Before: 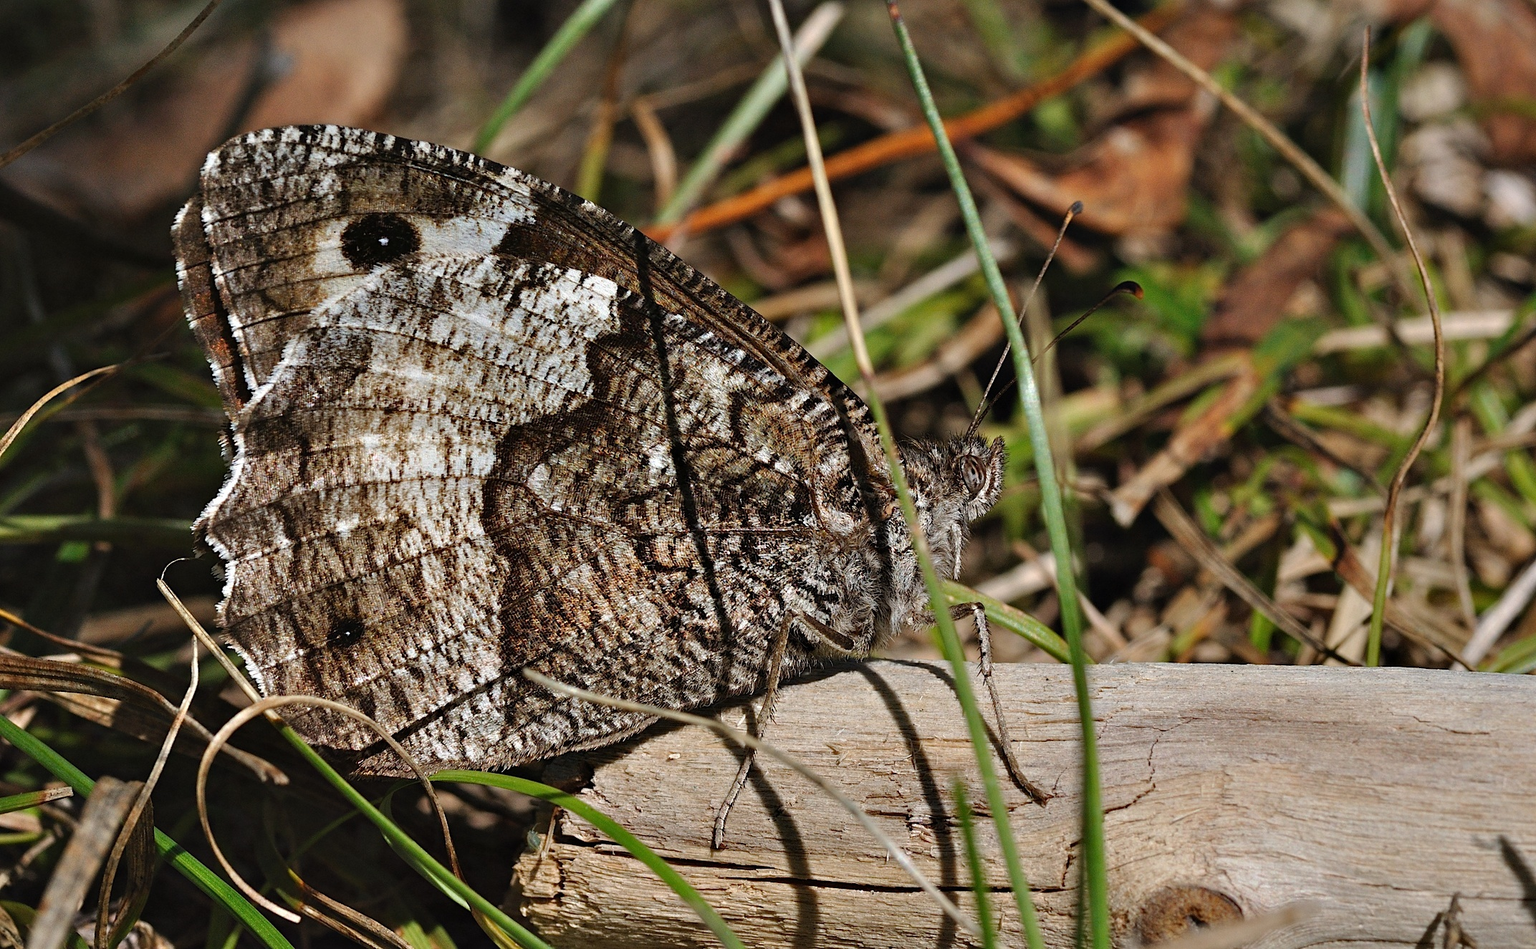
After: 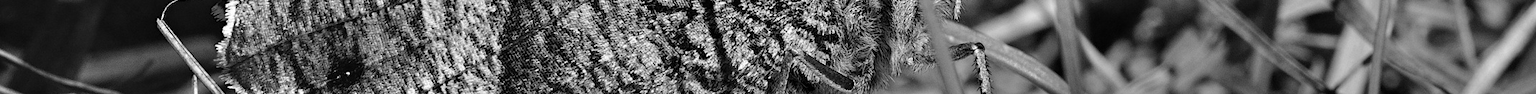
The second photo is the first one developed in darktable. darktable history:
monochrome: on, module defaults
crop and rotate: top 59.084%, bottom 30.916%
